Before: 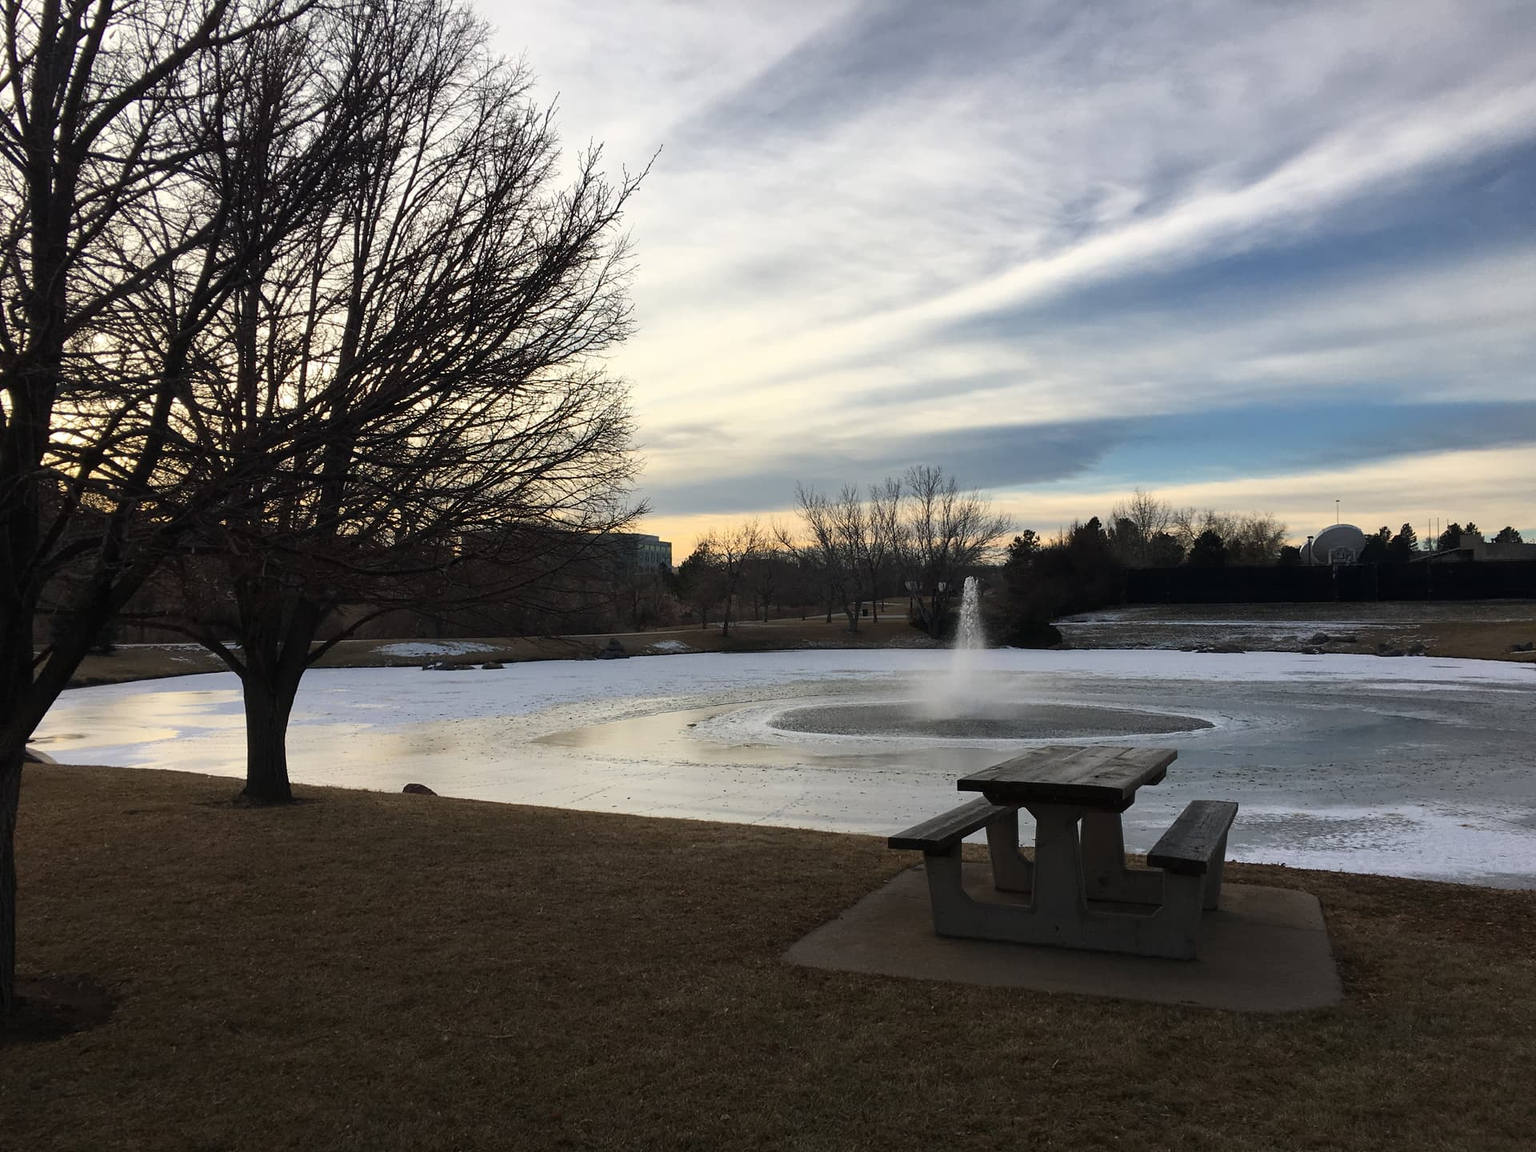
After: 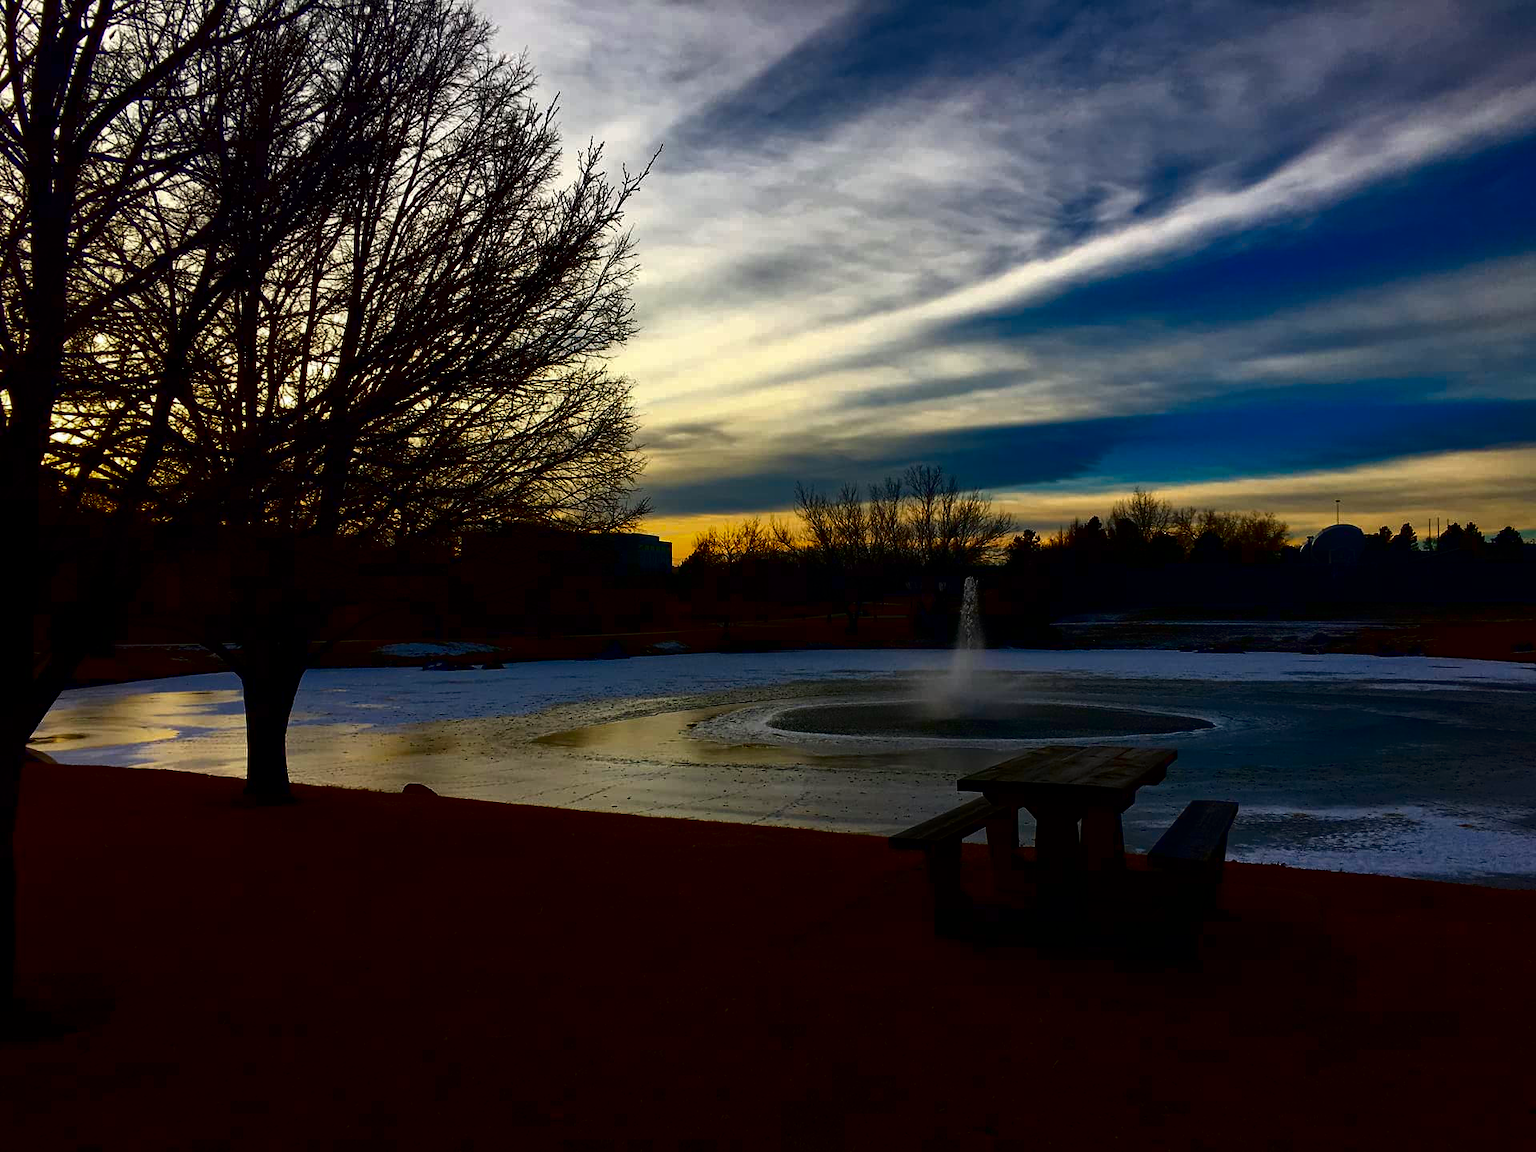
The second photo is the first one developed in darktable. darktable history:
contrast brightness saturation: brightness -1, saturation 1
color balance: on, module defaults
haze removal: compatibility mode true, adaptive false
